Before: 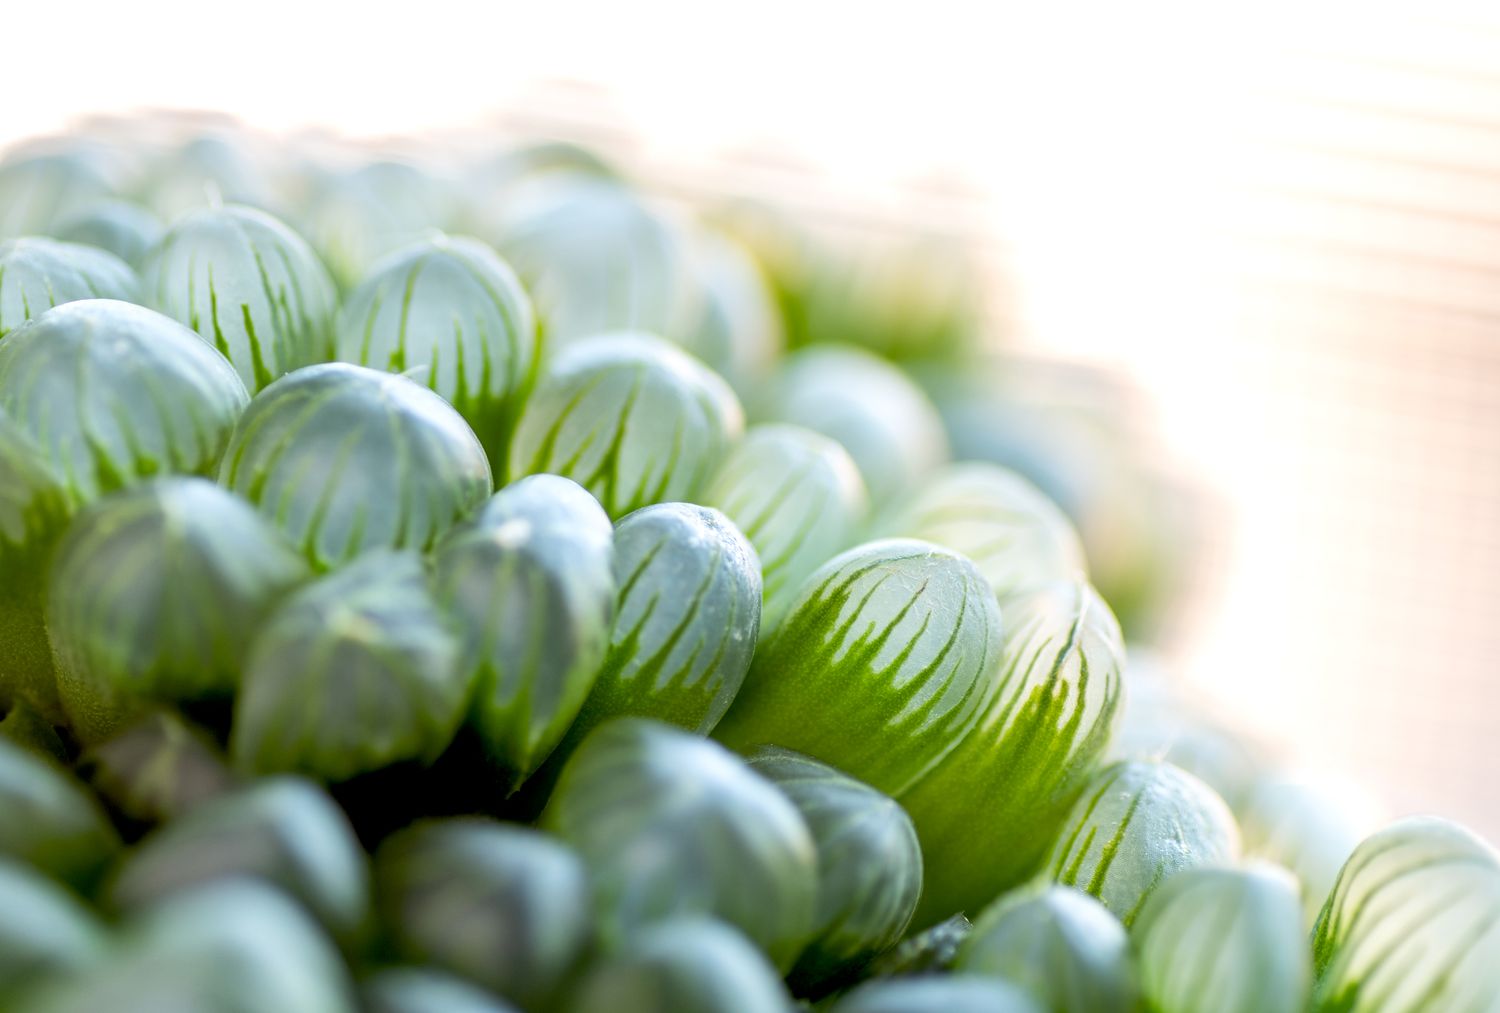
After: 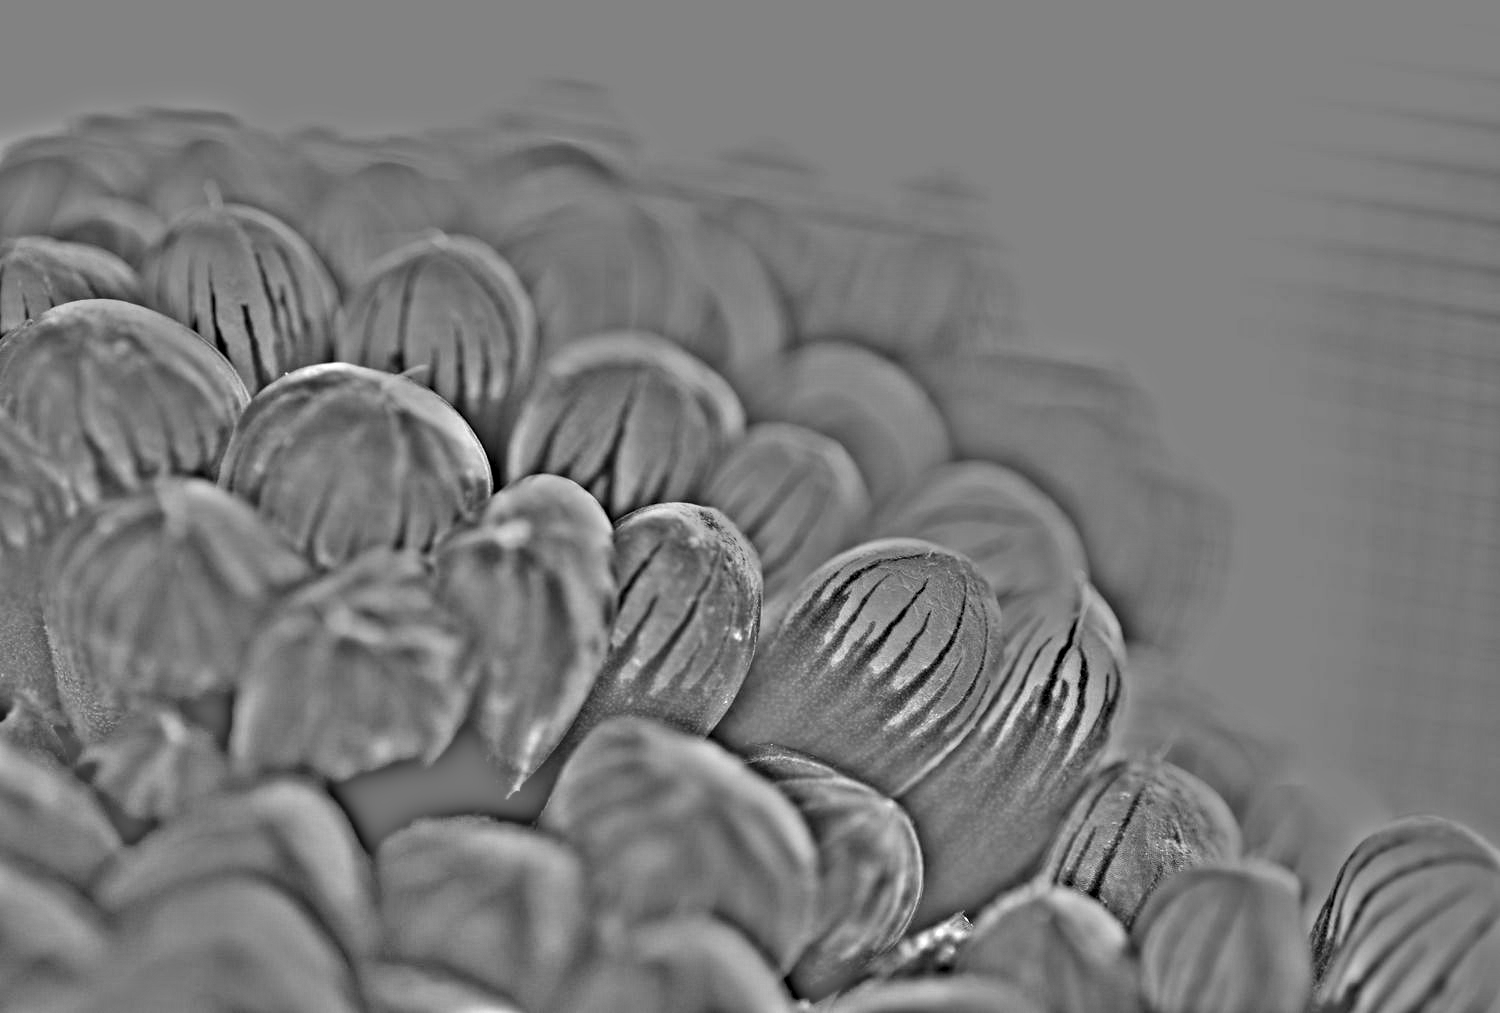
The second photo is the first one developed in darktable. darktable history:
white balance: red 1.127, blue 0.943
highpass: on, module defaults
haze removal: strength 0.29, distance 0.25, compatibility mode true, adaptive false
